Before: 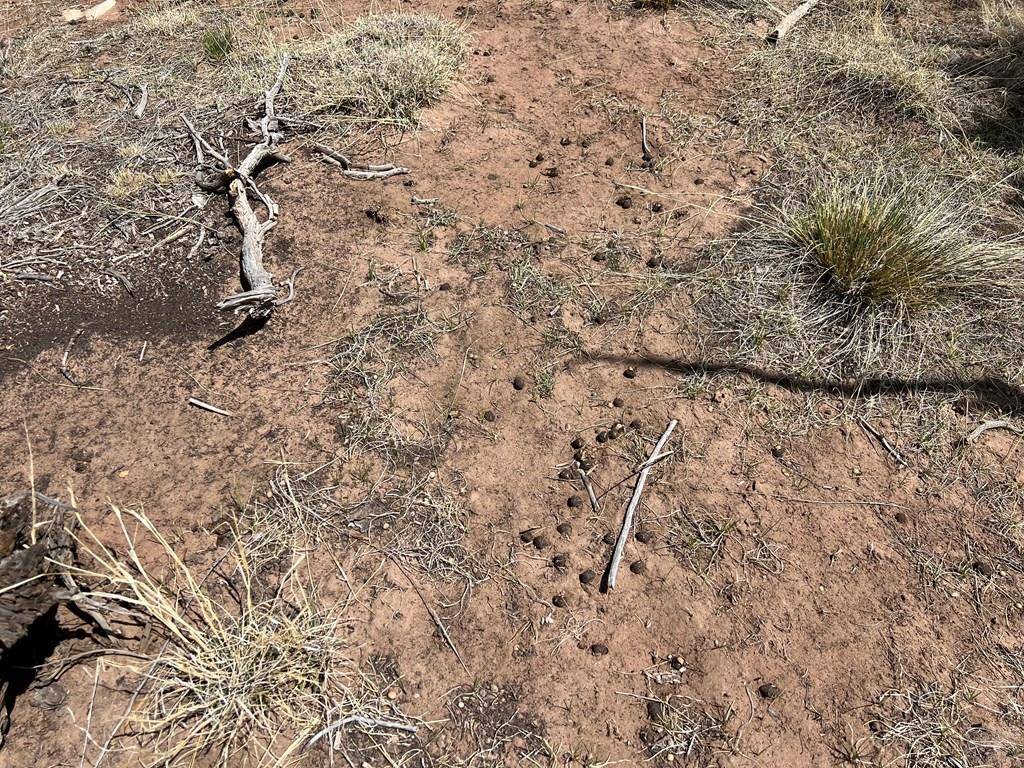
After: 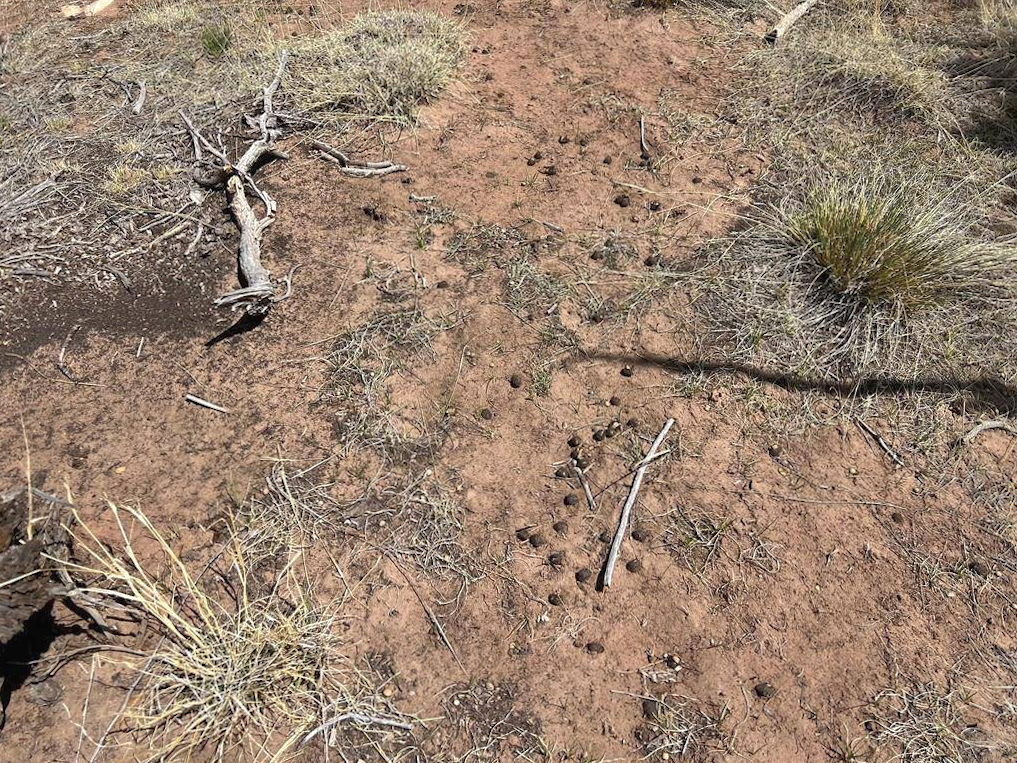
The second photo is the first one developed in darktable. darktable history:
exposure: black level correction -0.001, exposure 0.08 EV, compensate highlight preservation false
crop and rotate: angle -0.28°
shadows and highlights: on, module defaults
